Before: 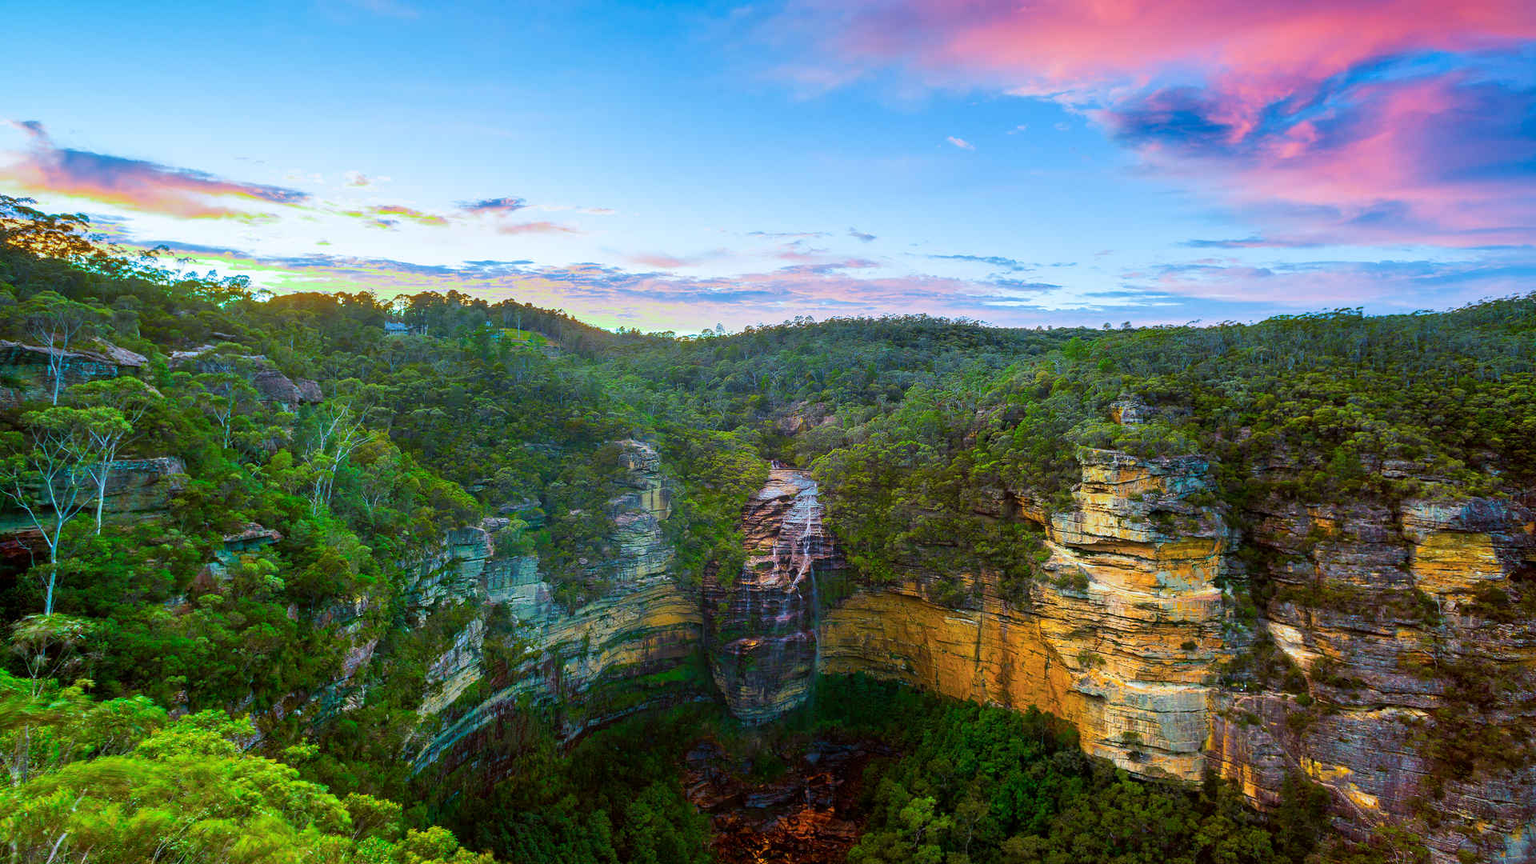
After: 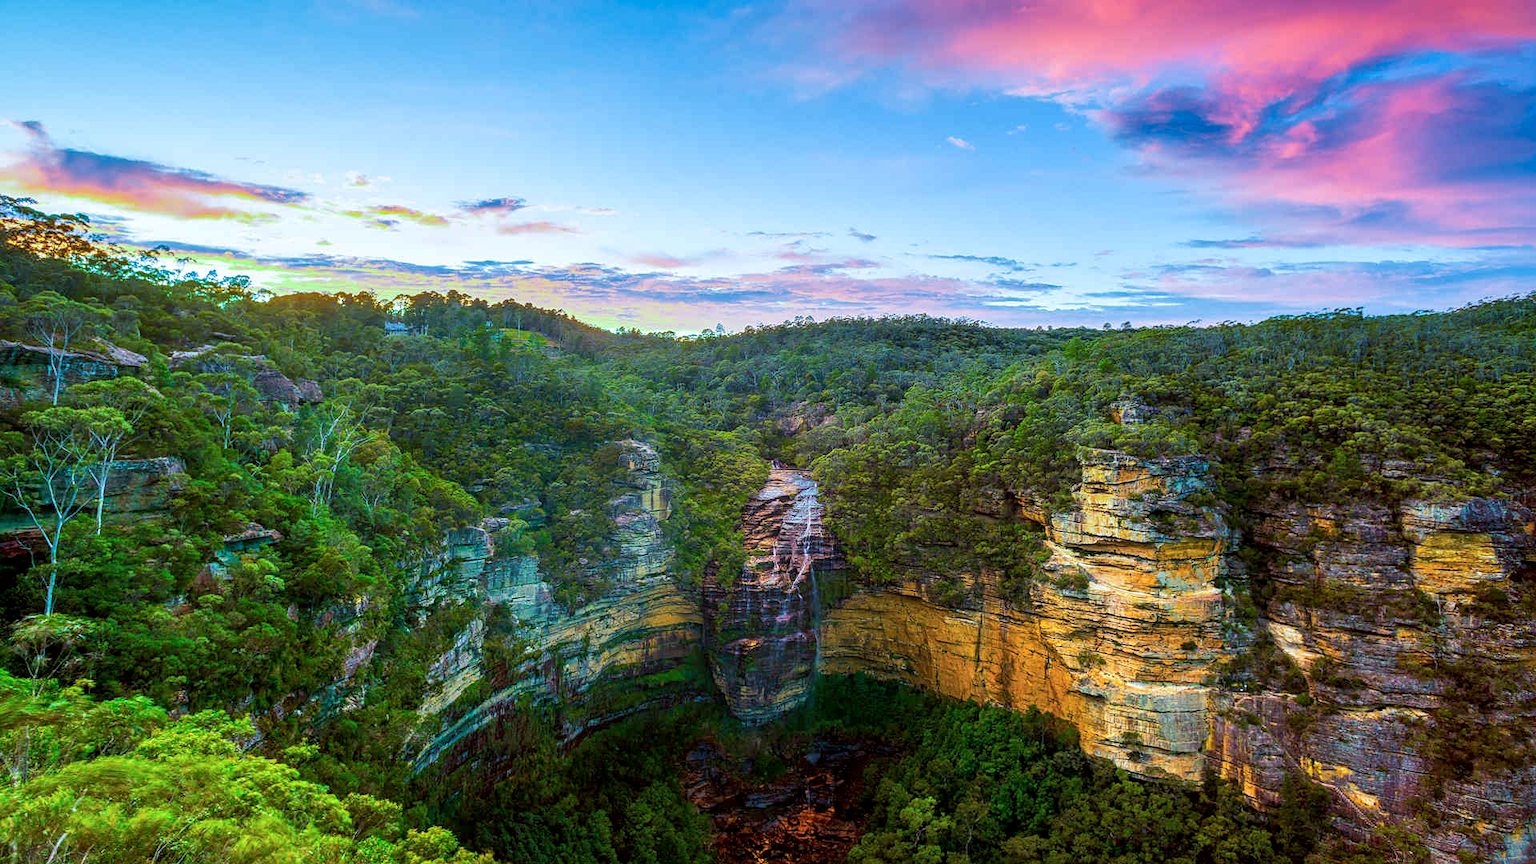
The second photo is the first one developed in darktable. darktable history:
sharpen: amount 0.2
velvia: strength 15%
local contrast: on, module defaults
